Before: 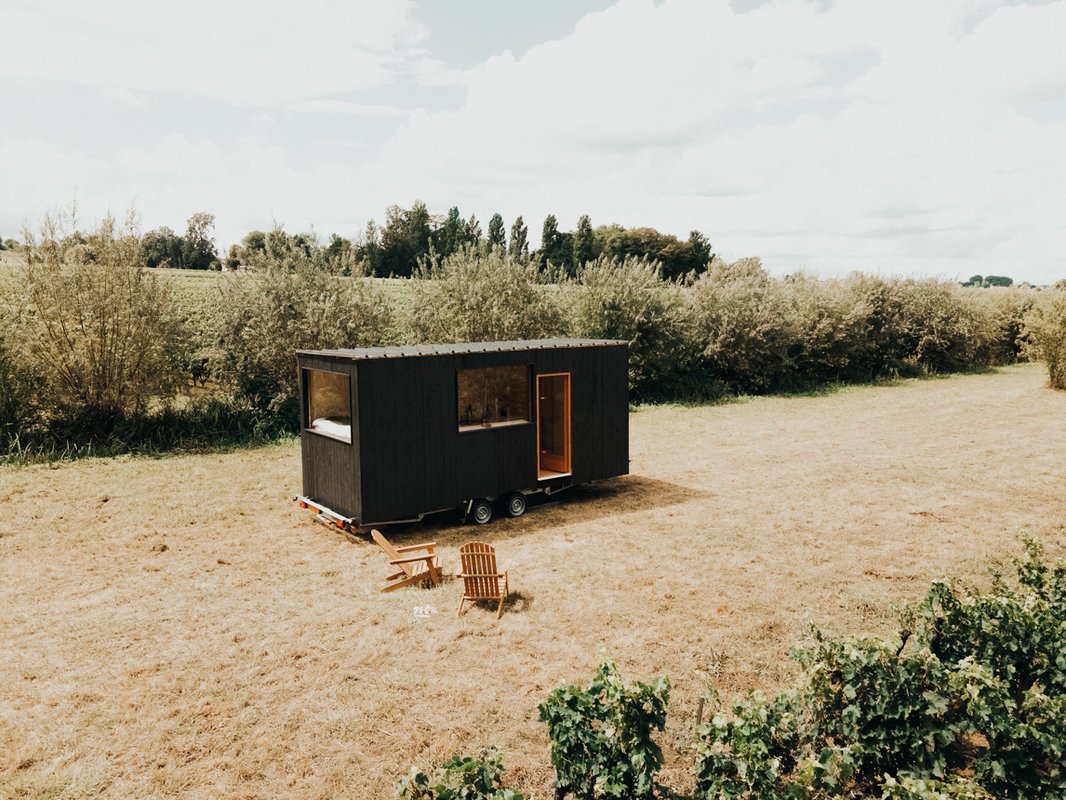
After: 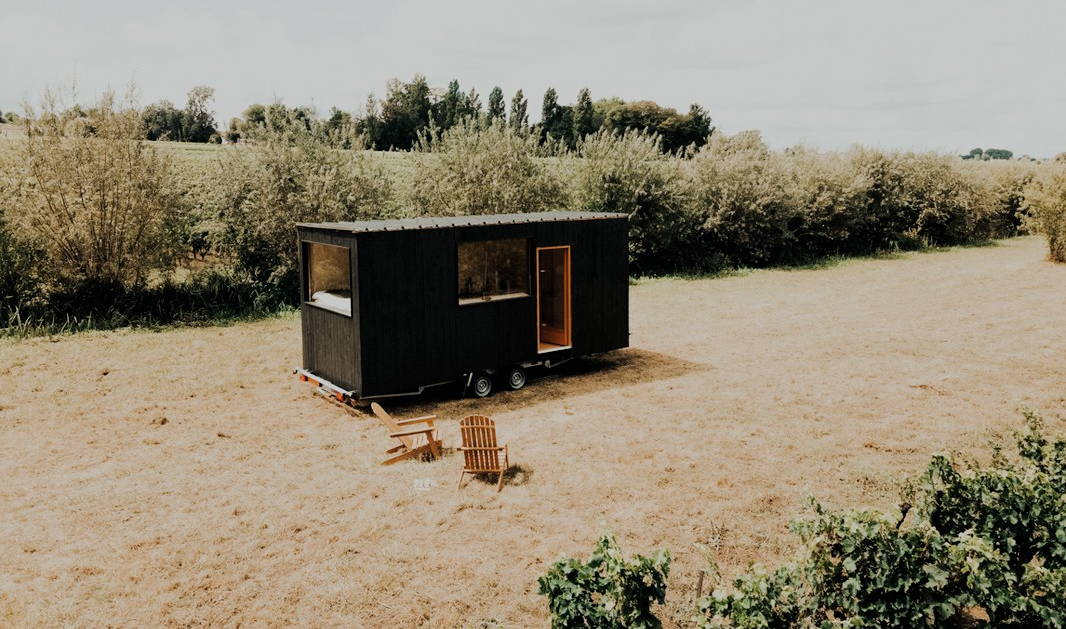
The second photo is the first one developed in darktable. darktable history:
filmic rgb: black relative exposure -7.65 EV, white relative exposure 4.56 EV, hardness 3.61
crop and rotate: top 15.976%, bottom 5.381%
